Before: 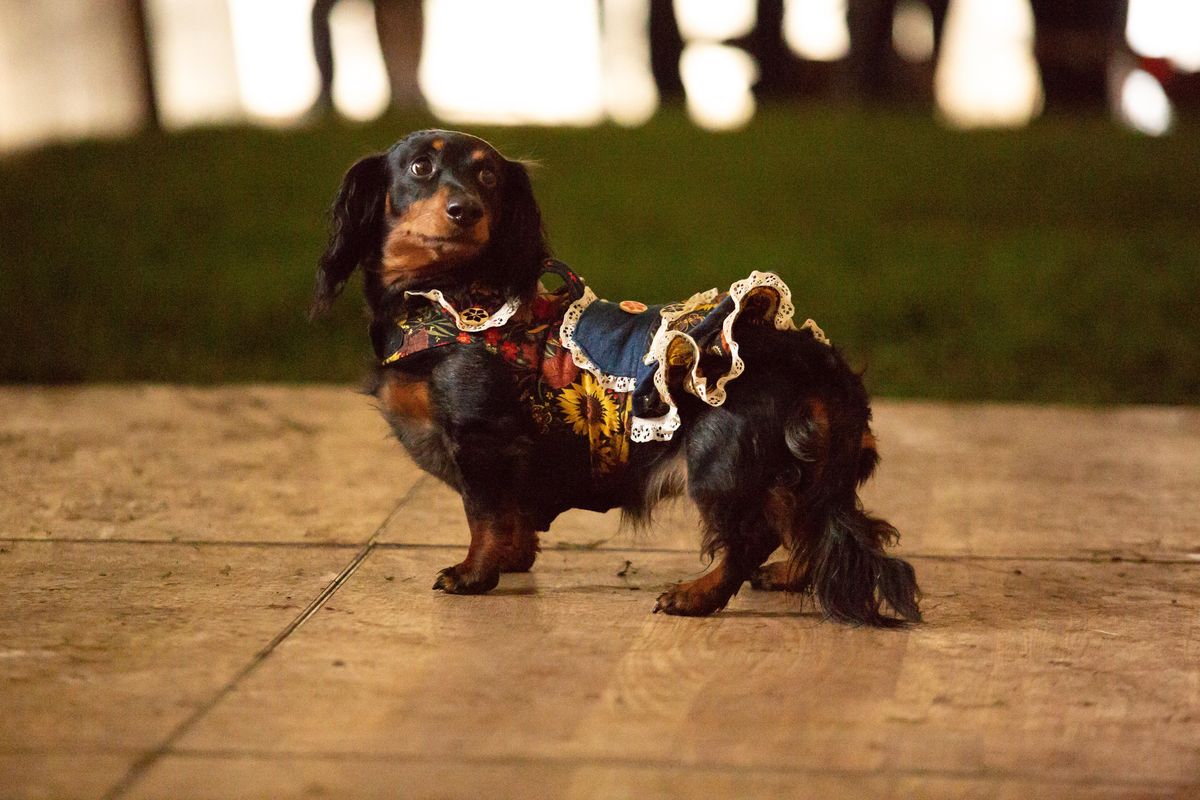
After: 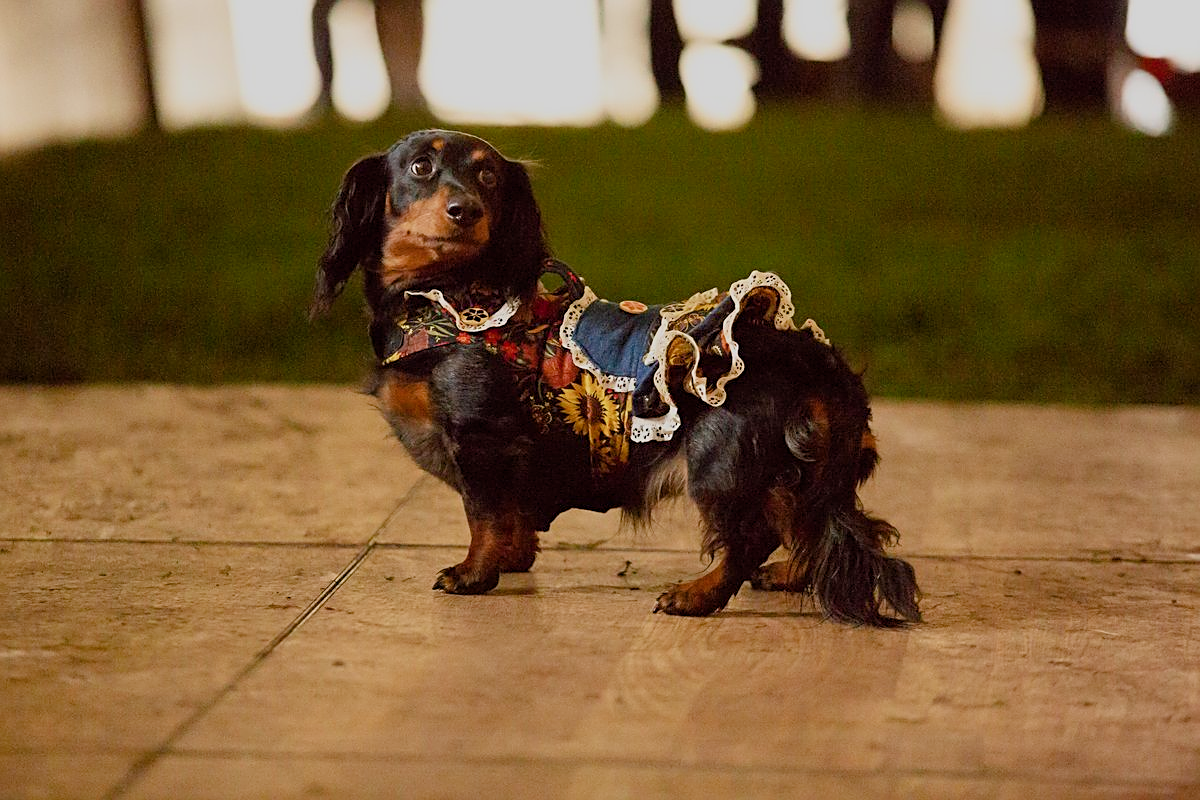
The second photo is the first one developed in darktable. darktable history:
sharpen: on, module defaults
filmic rgb: middle gray luminance 18.36%, black relative exposure -10.47 EV, white relative exposure 3.41 EV, threshold 5.96 EV, target black luminance 0%, hardness 6.02, latitude 98.07%, contrast 0.839, shadows ↔ highlights balance 0.31%, color science v6 (2022), enable highlight reconstruction true
color balance rgb: perceptual saturation grading › global saturation 0.785%, perceptual saturation grading › highlights -15.015%, perceptual saturation grading › shadows 23.946%, global vibrance 15.05%
